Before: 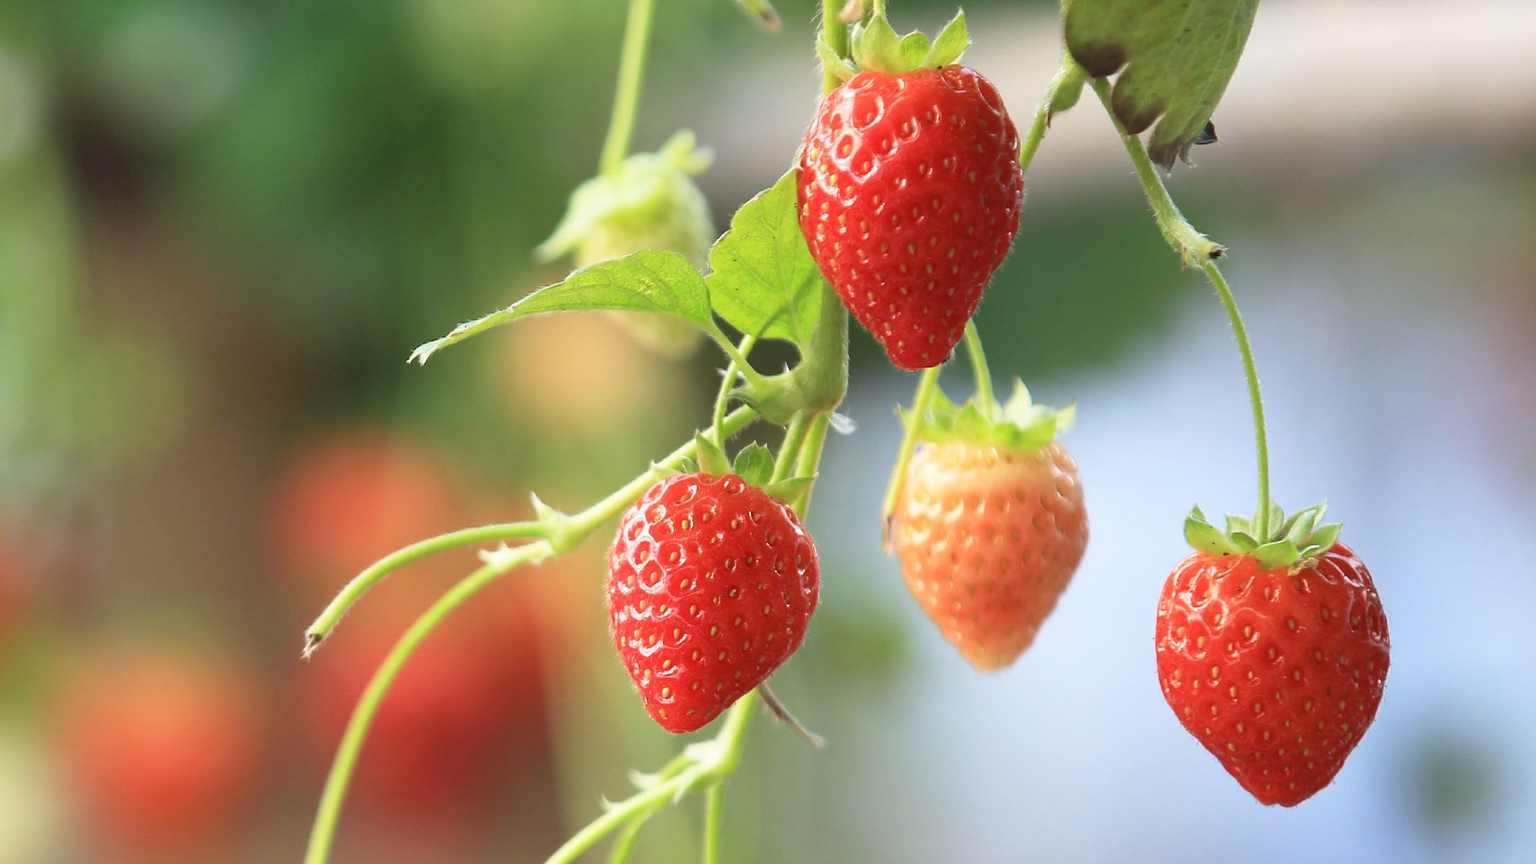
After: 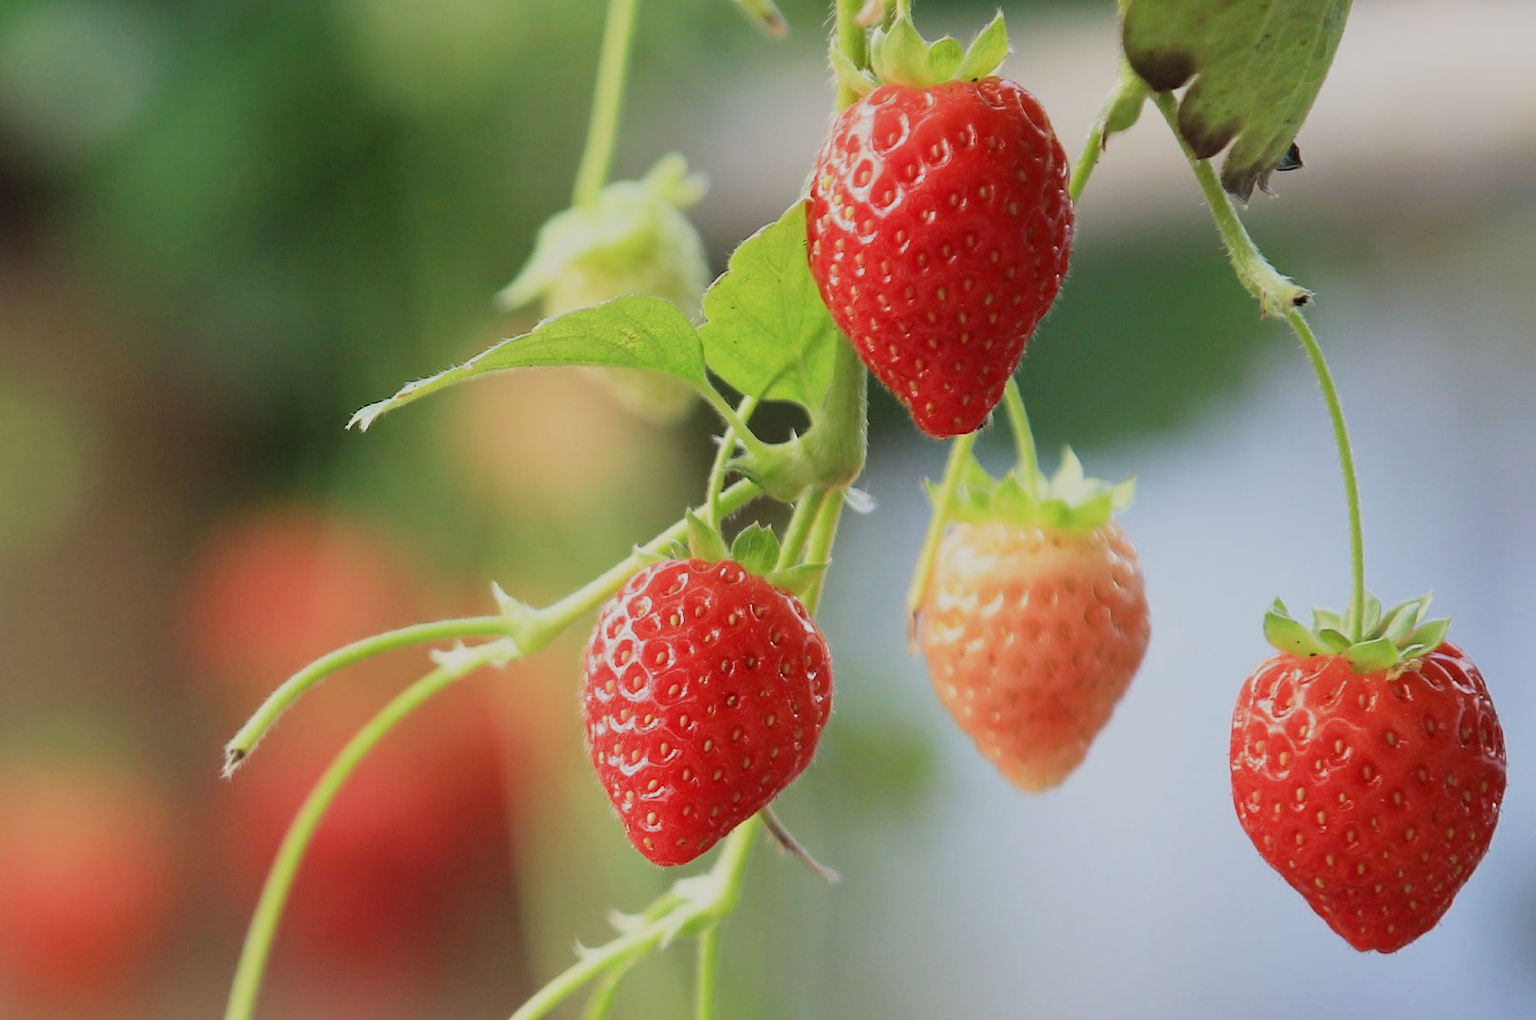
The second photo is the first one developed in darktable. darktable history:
crop: left 7.475%, right 7.829%
filmic rgb: black relative exposure -7.65 EV, white relative exposure 4.56 EV, hardness 3.61
contrast brightness saturation: contrast 0.031, brightness -0.035
color calibration: gray › normalize channels true, illuminant same as pipeline (D50), adaptation XYZ, x 0.346, y 0.358, temperature 5008.07 K, gamut compression 0.008
